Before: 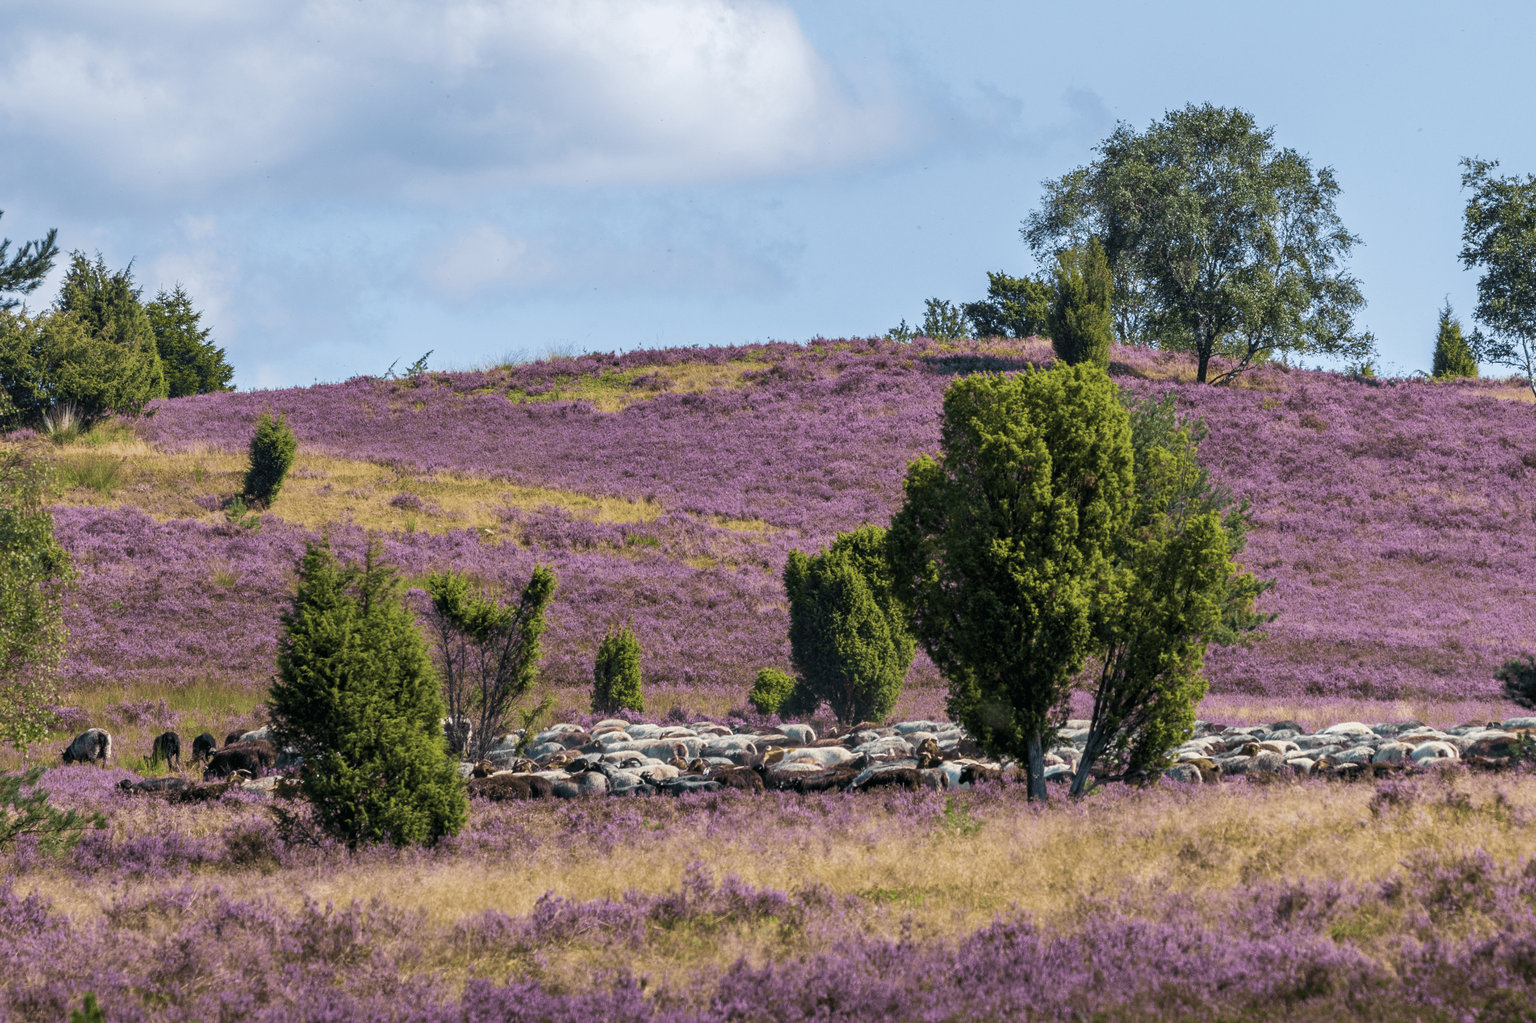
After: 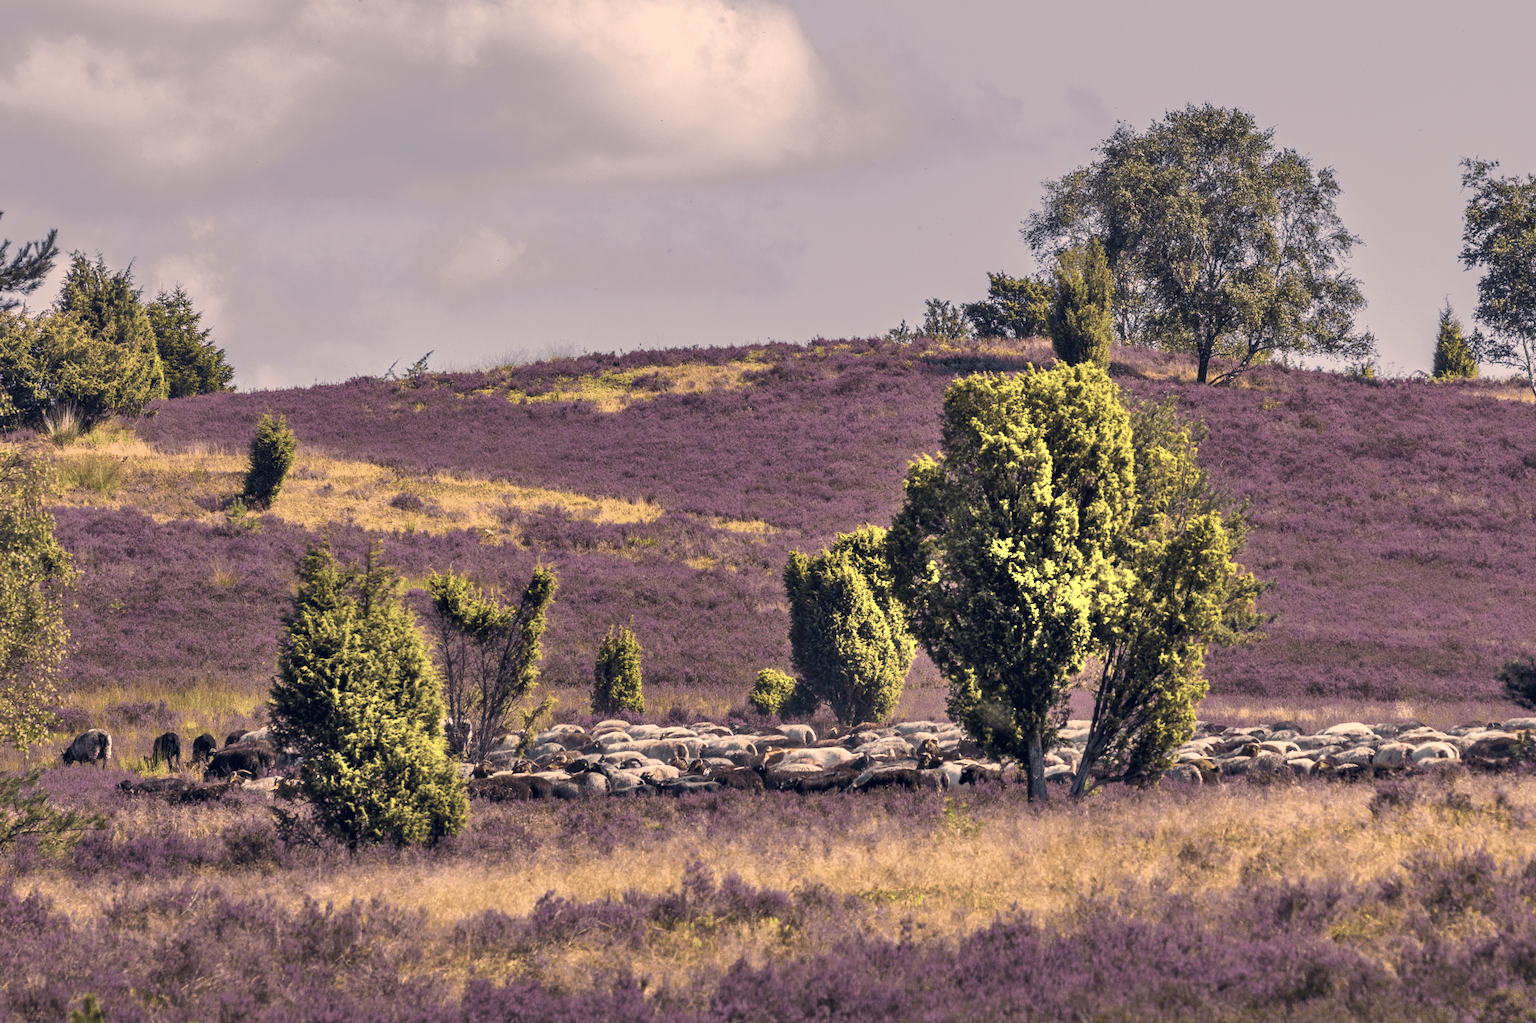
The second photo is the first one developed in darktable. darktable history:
color zones: curves: ch0 [(0.004, 0.306) (0.107, 0.448) (0.252, 0.656) (0.41, 0.398) (0.595, 0.515) (0.768, 0.628)]; ch1 [(0.07, 0.323) (0.151, 0.452) (0.252, 0.608) (0.346, 0.221) (0.463, 0.189) (0.61, 0.368) (0.735, 0.395) (0.921, 0.412)]; ch2 [(0, 0.476) (0.132, 0.512) (0.243, 0.512) (0.397, 0.48) (0.522, 0.376) (0.634, 0.536) (0.761, 0.46)]
color correction: highlights a* 19.59, highlights b* 27.49, shadows a* 3.46, shadows b* -17.28, saturation 0.73
shadows and highlights: shadows 75, highlights -25, soften with gaussian
